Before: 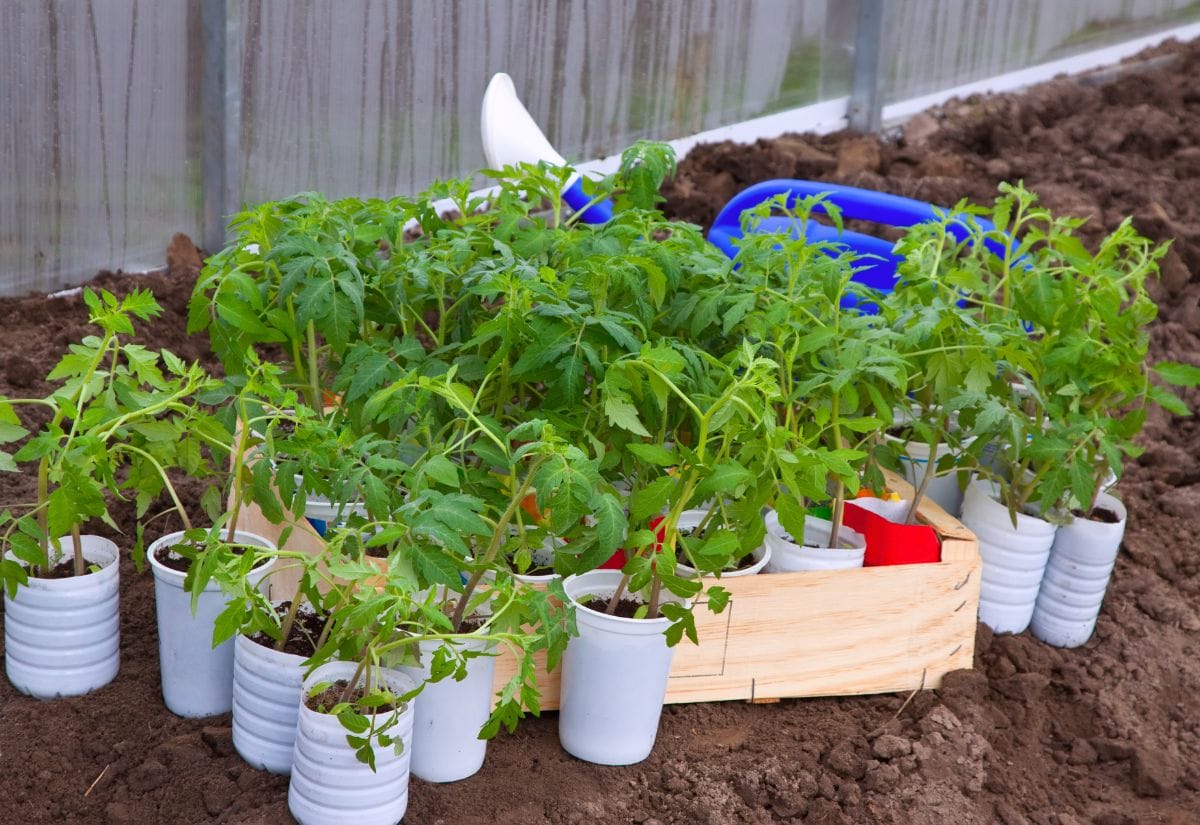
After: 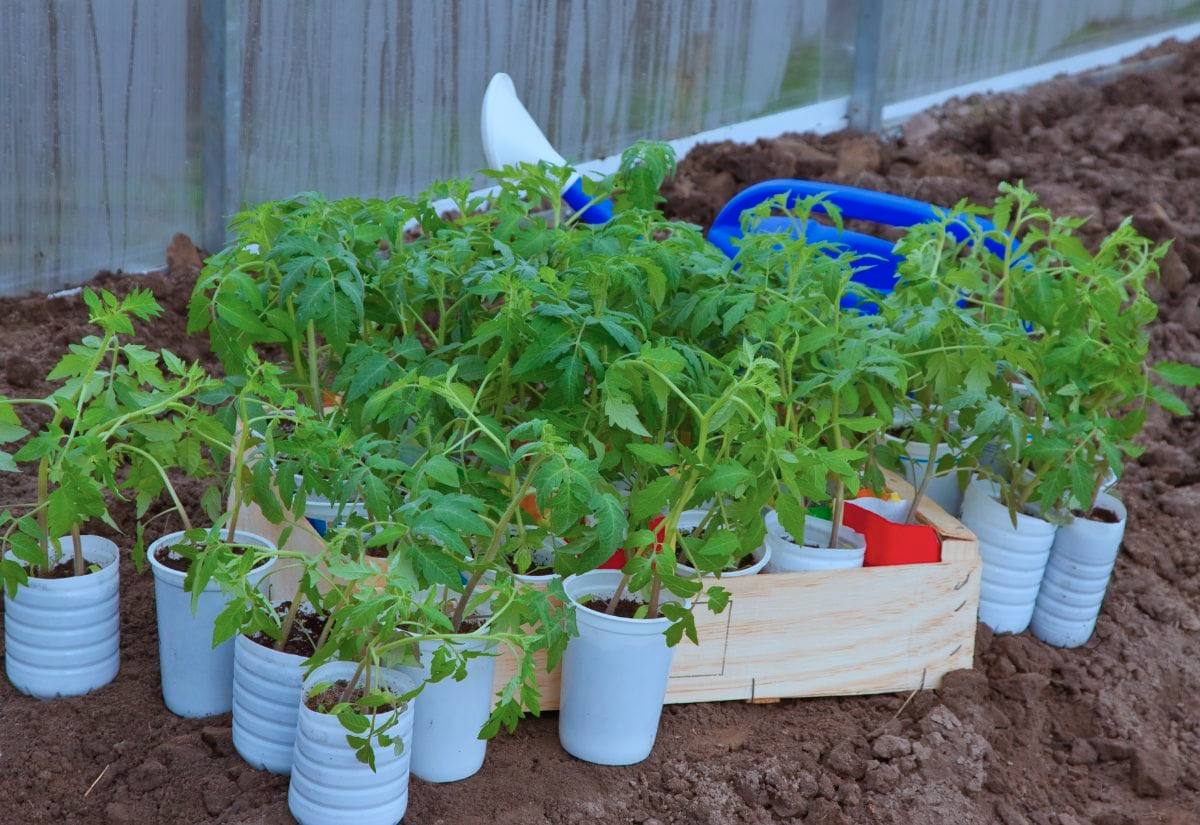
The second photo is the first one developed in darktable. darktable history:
color correction: highlights a* -10.69, highlights b* -19.19
color balance rgb: perceptual saturation grading › global saturation -1%
tone equalizer: -8 EV 0.25 EV, -7 EV 0.417 EV, -6 EV 0.417 EV, -5 EV 0.25 EV, -3 EV -0.25 EV, -2 EV -0.417 EV, -1 EV -0.417 EV, +0 EV -0.25 EV, edges refinement/feathering 500, mask exposure compensation -1.57 EV, preserve details guided filter
